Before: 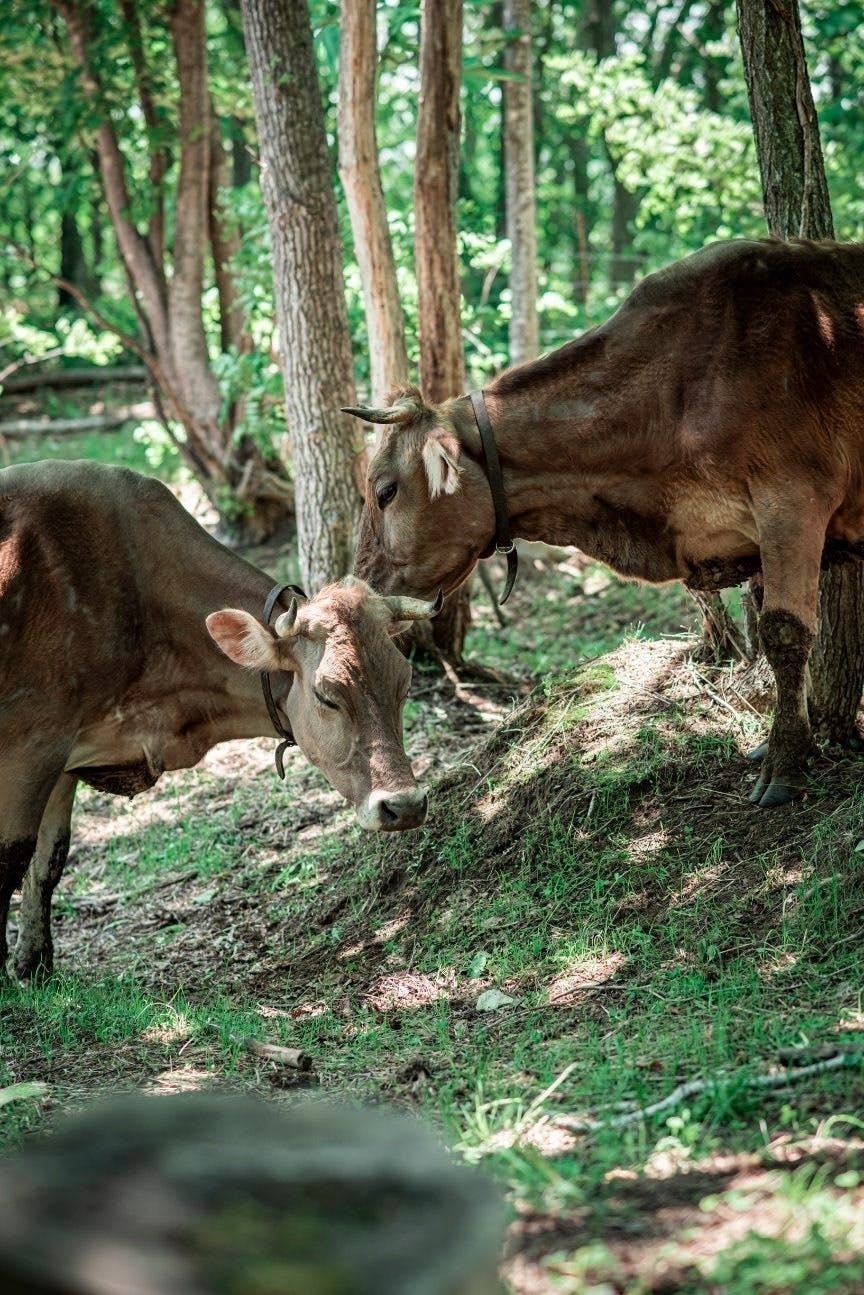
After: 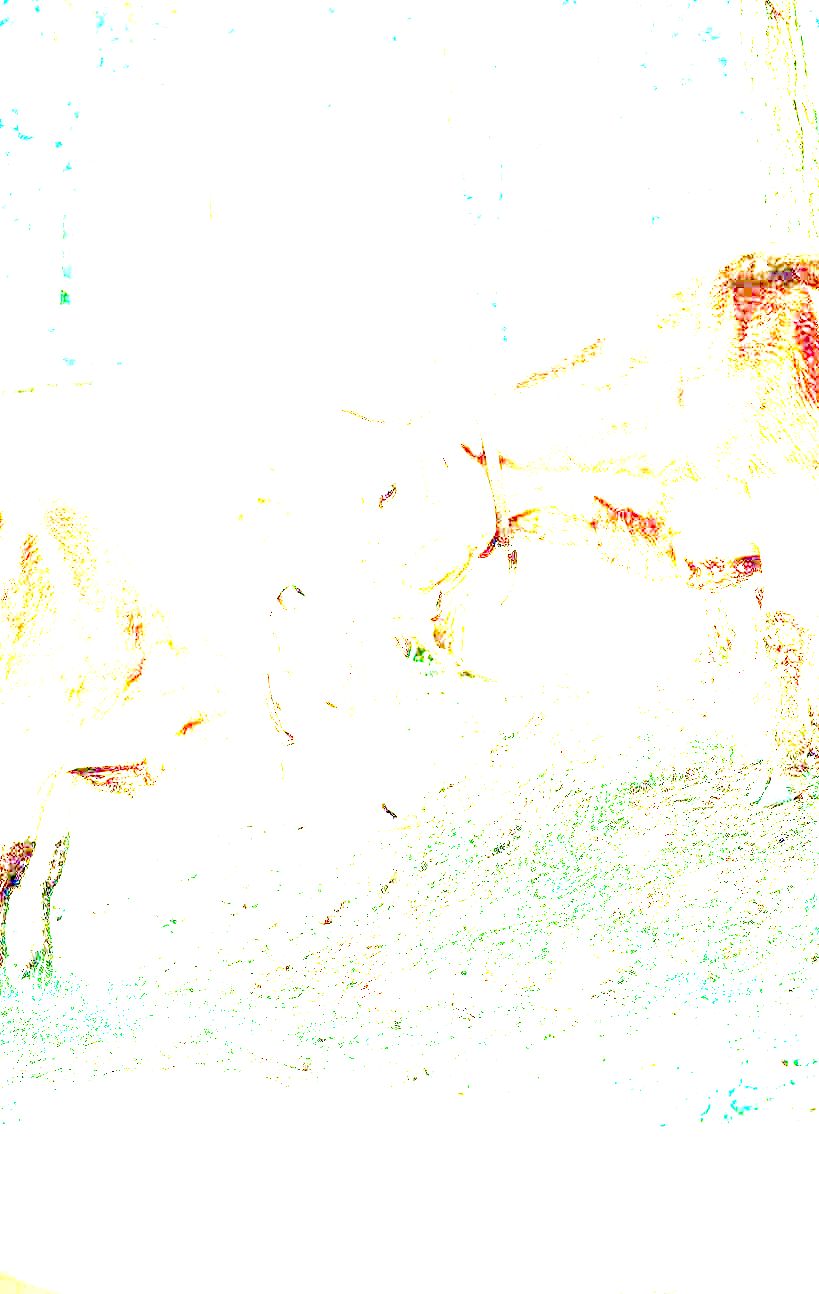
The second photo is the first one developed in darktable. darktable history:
exposure: exposure 8 EV, compensate highlight preservation false
crop and rotate: right 5.167%
